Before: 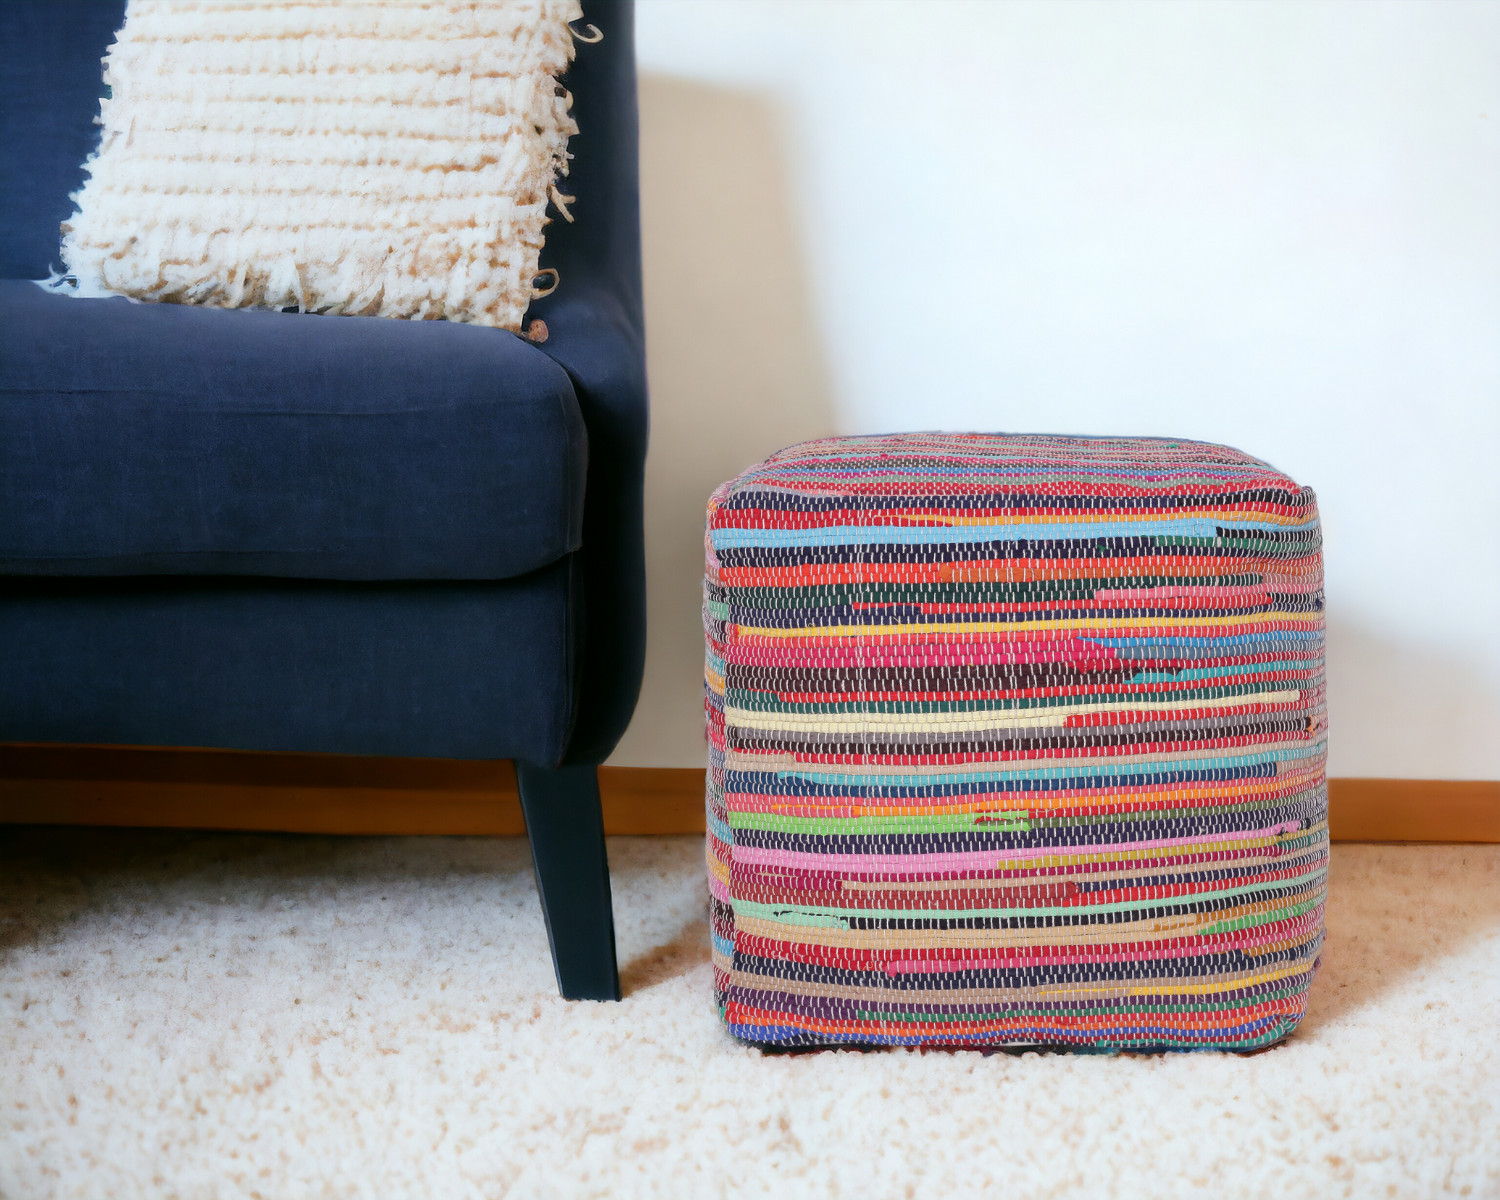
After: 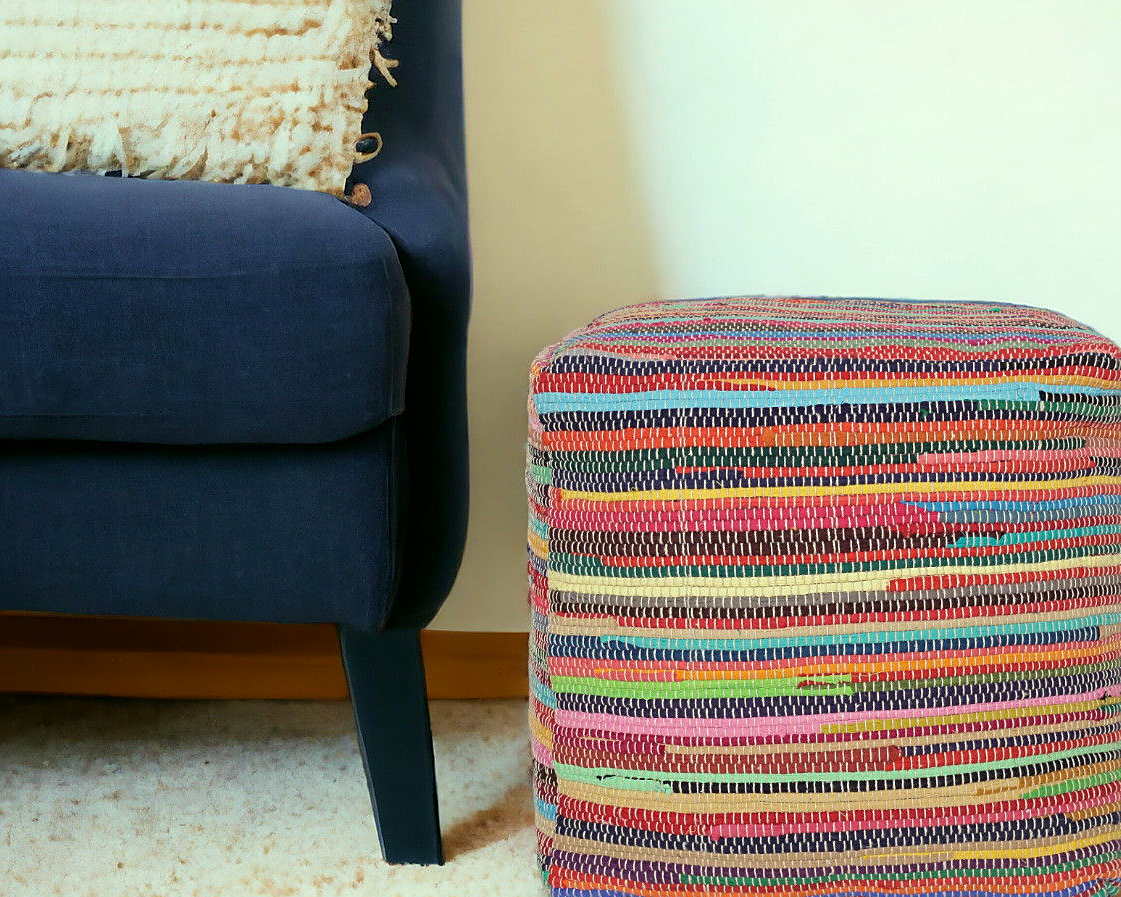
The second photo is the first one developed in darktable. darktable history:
crop and rotate: left 11.831%, top 11.346%, right 13.429%, bottom 13.899%
color correction: highlights a* -5.94, highlights b* 11.19
sharpen: on, module defaults
velvia: on, module defaults
